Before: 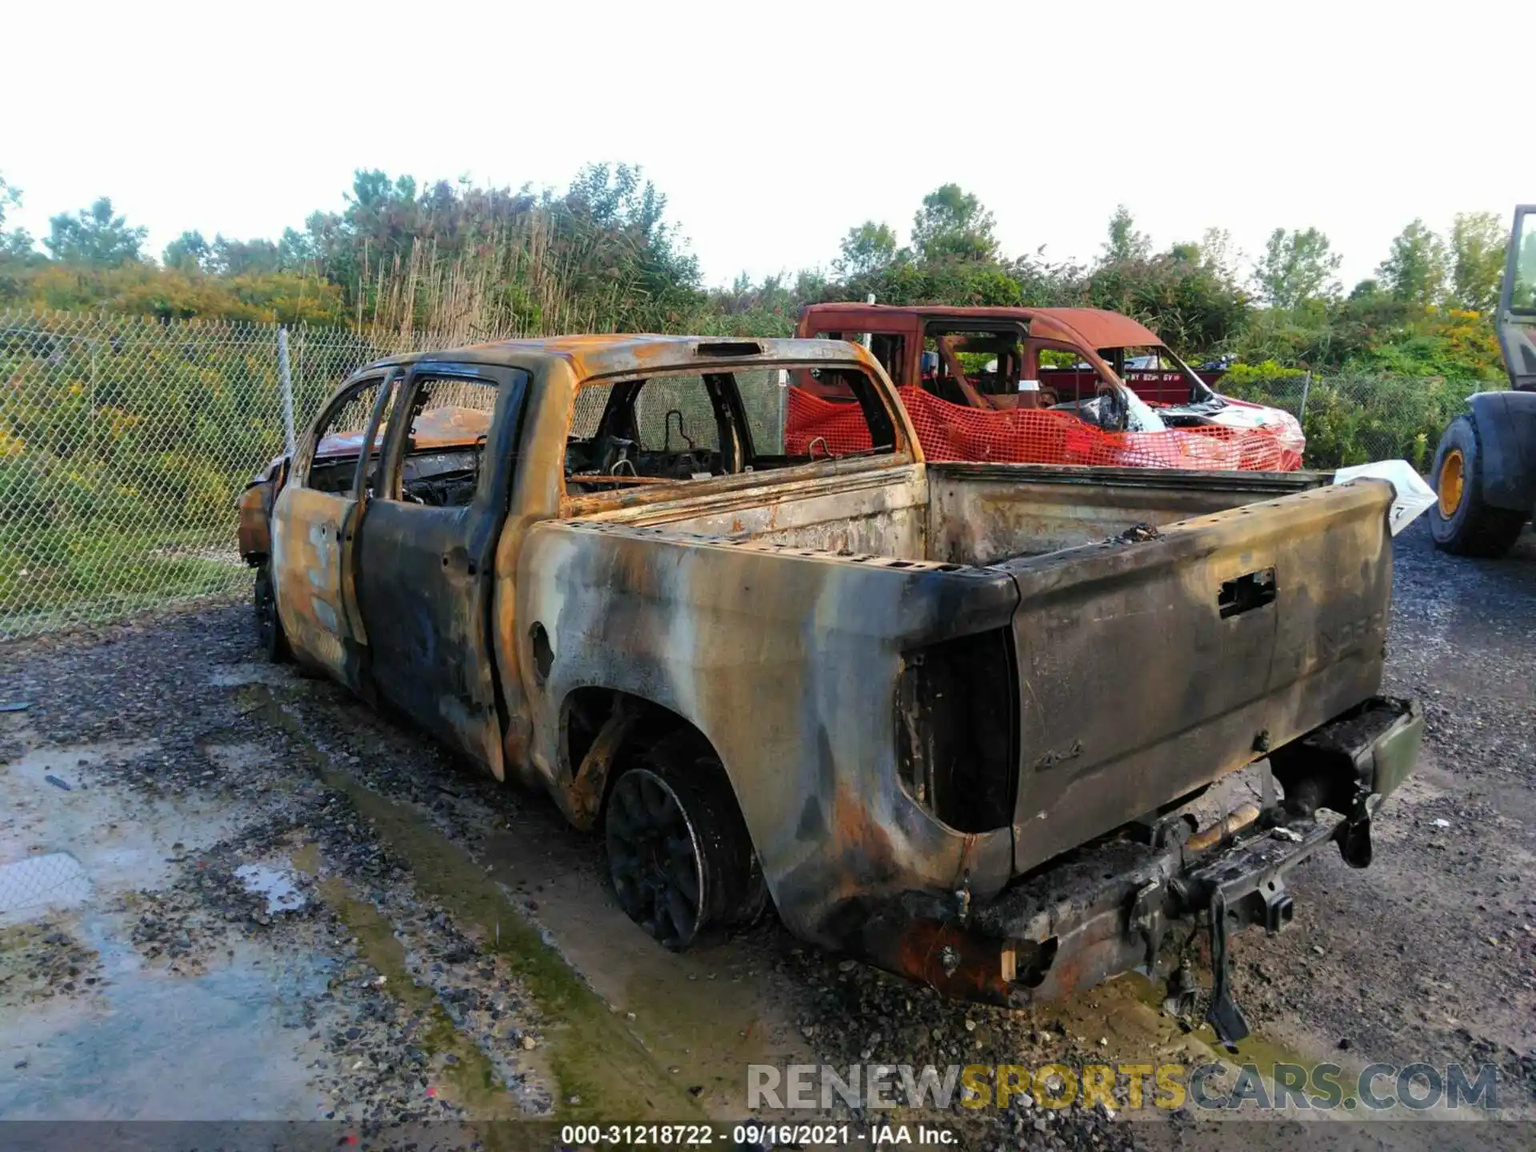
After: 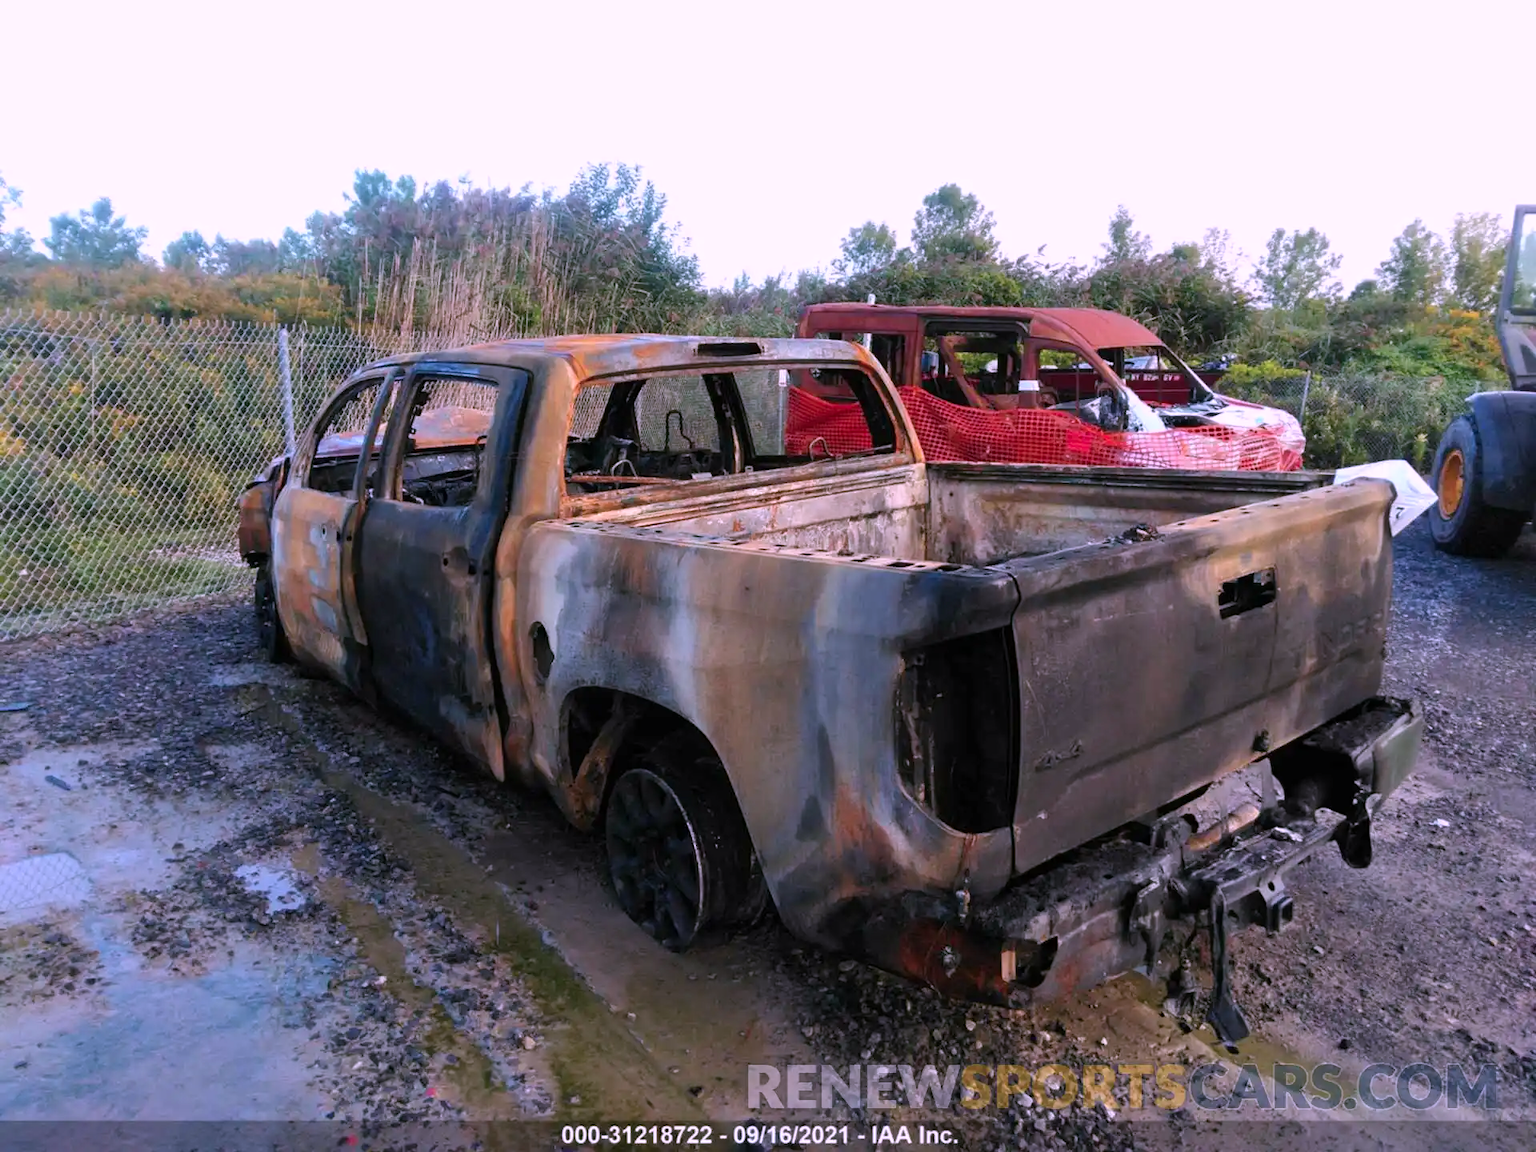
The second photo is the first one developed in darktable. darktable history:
color correction: highlights a* 15.18, highlights b* -25.77
